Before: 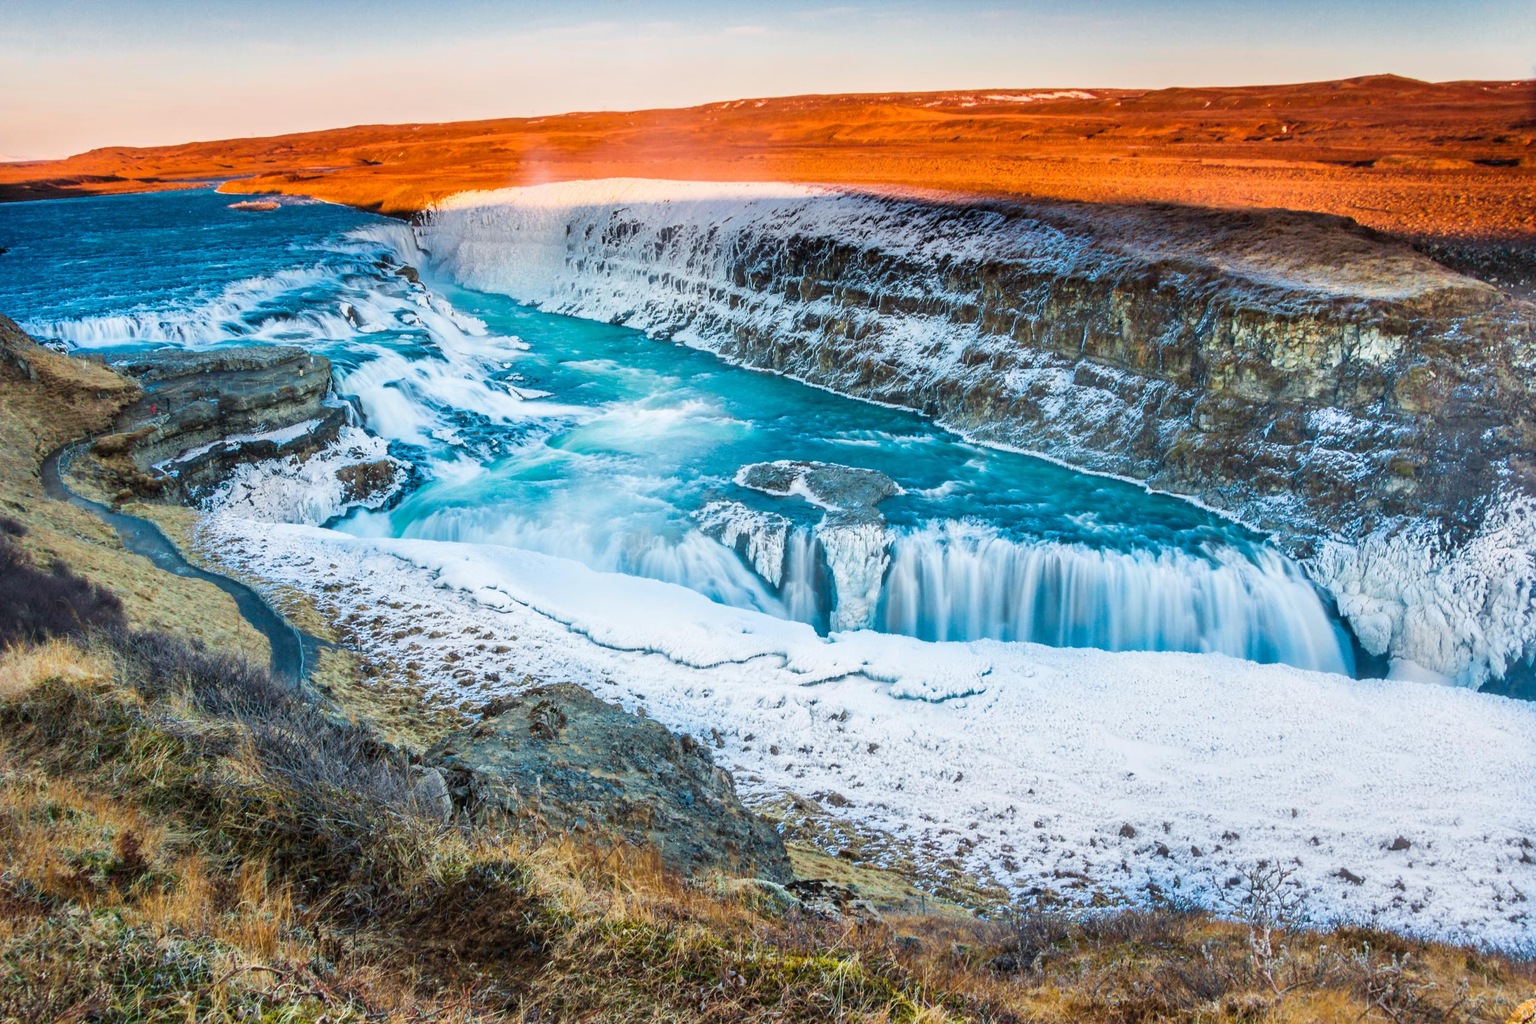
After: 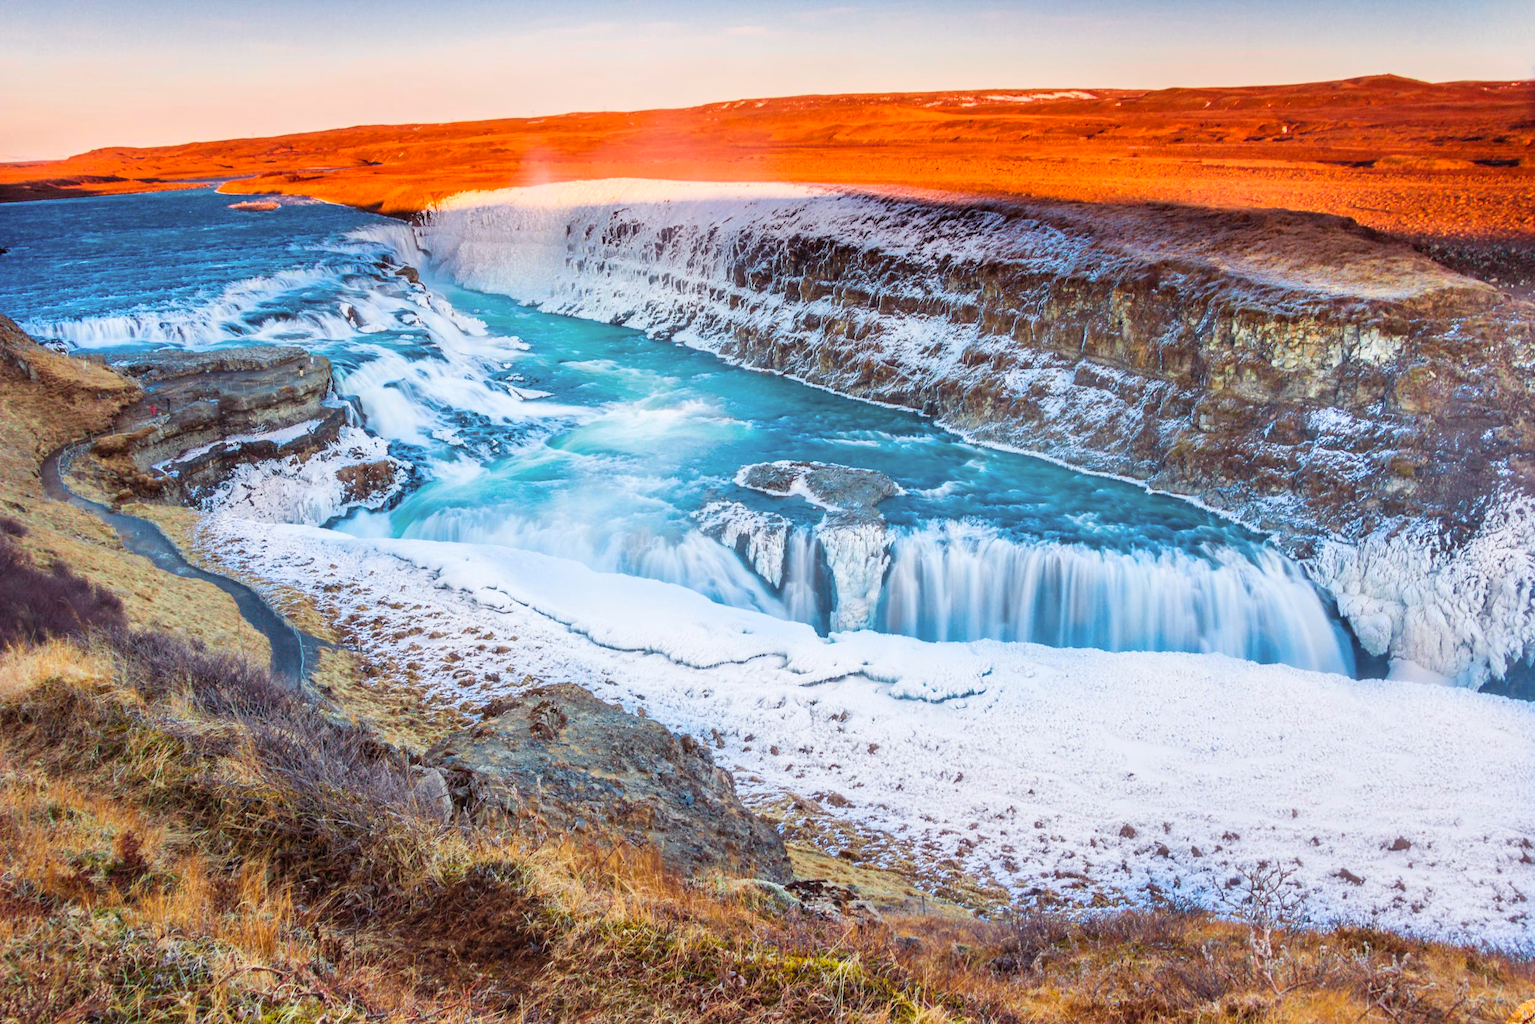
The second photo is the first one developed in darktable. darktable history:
rgb levels: mode RGB, independent channels, levels [[0, 0.474, 1], [0, 0.5, 1], [0, 0.5, 1]]
contrast brightness saturation: contrast 0.03, brightness 0.06, saturation 0.13
